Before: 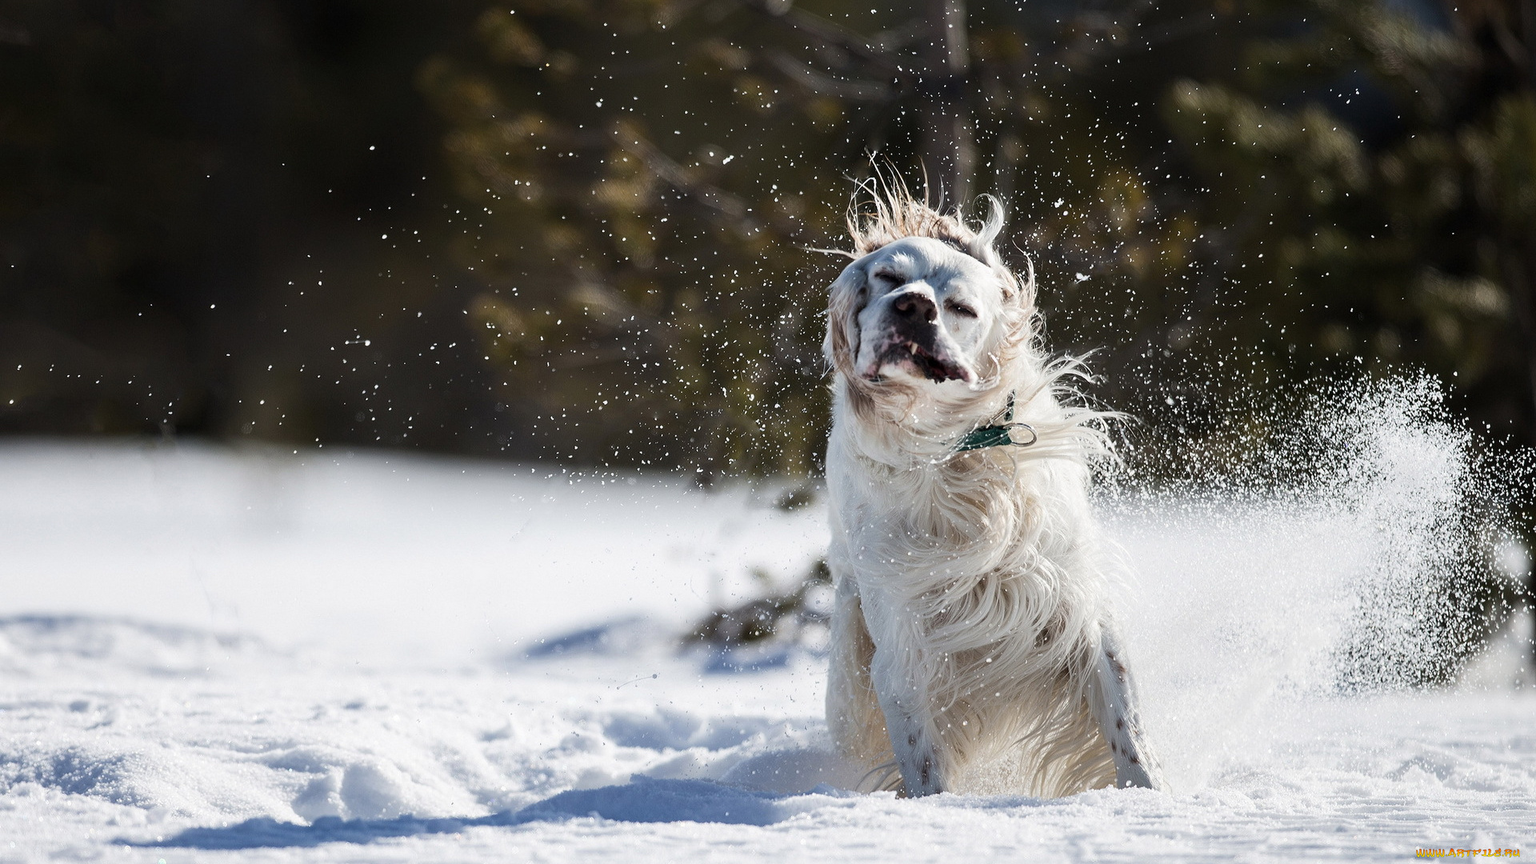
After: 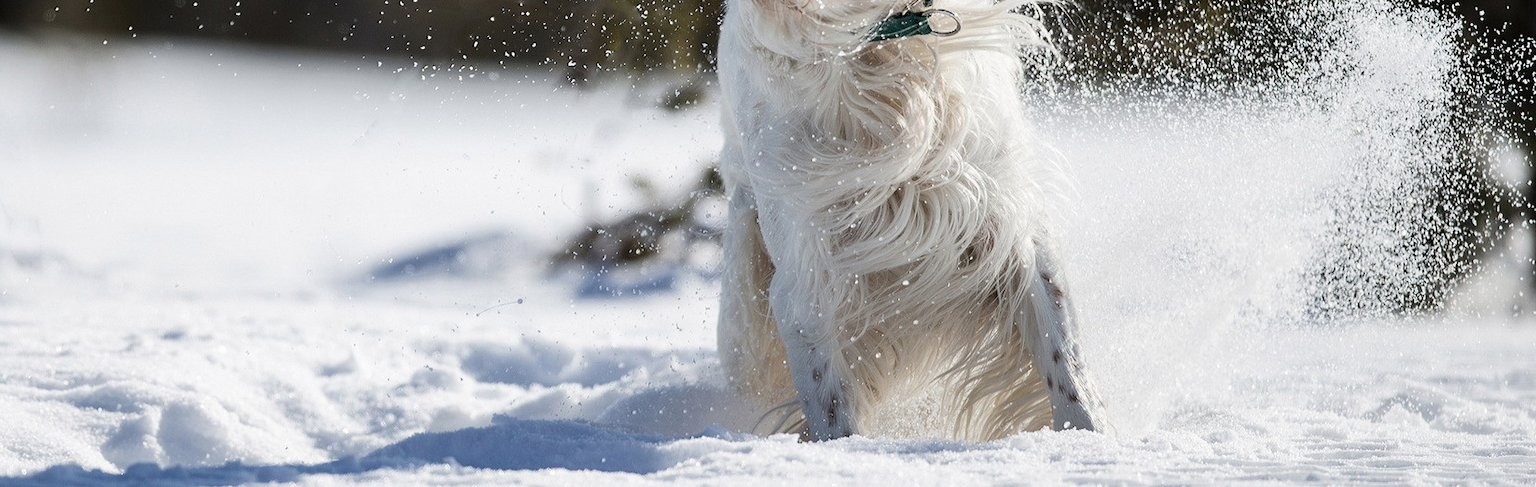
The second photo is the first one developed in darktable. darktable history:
contrast brightness saturation: saturation -0.05
crop and rotate: left 13.306%, top 48.129%, bottom 2.928%
